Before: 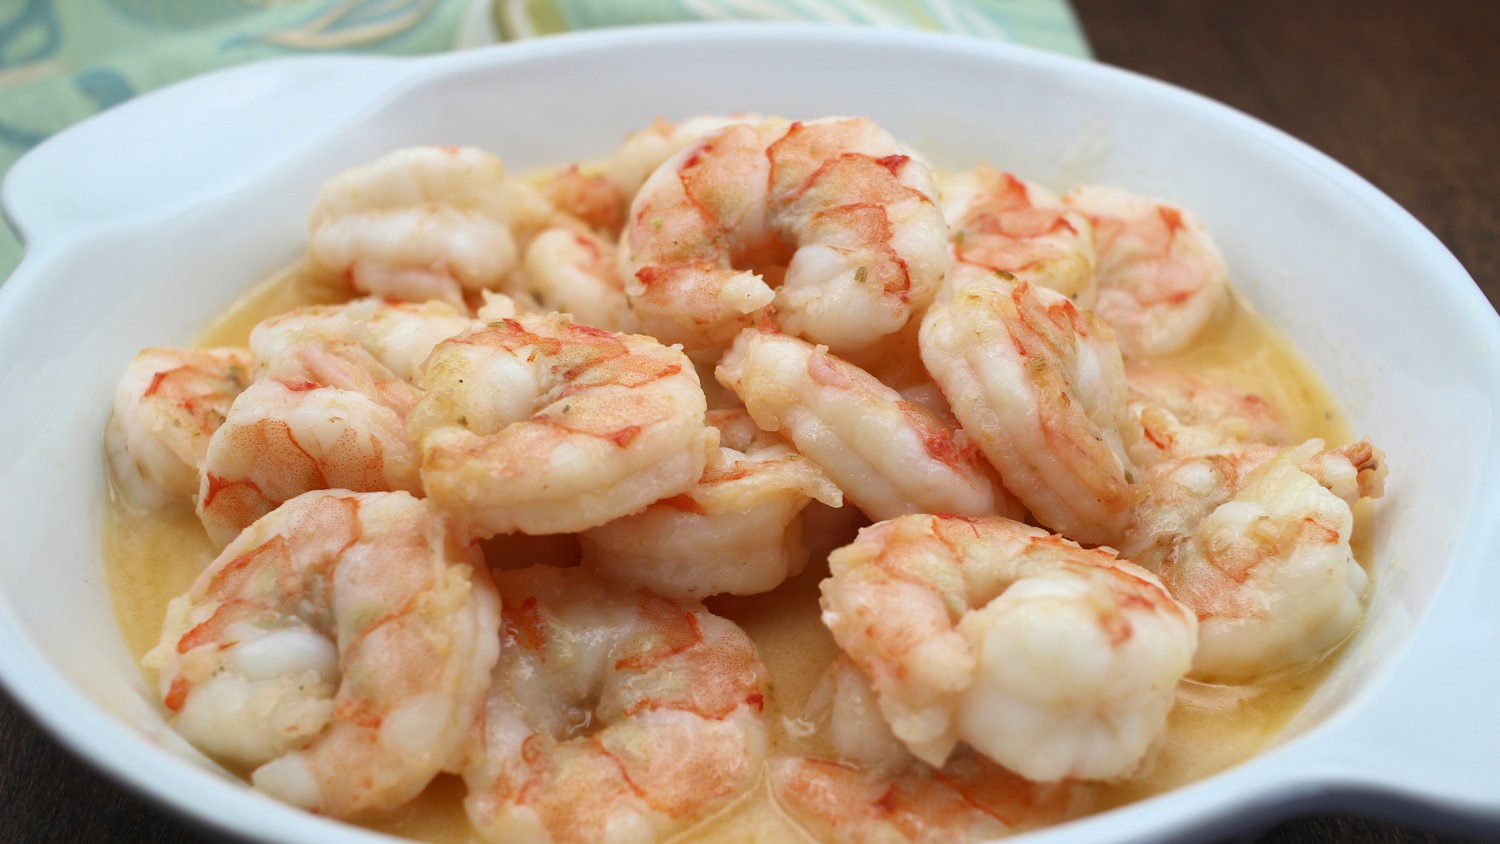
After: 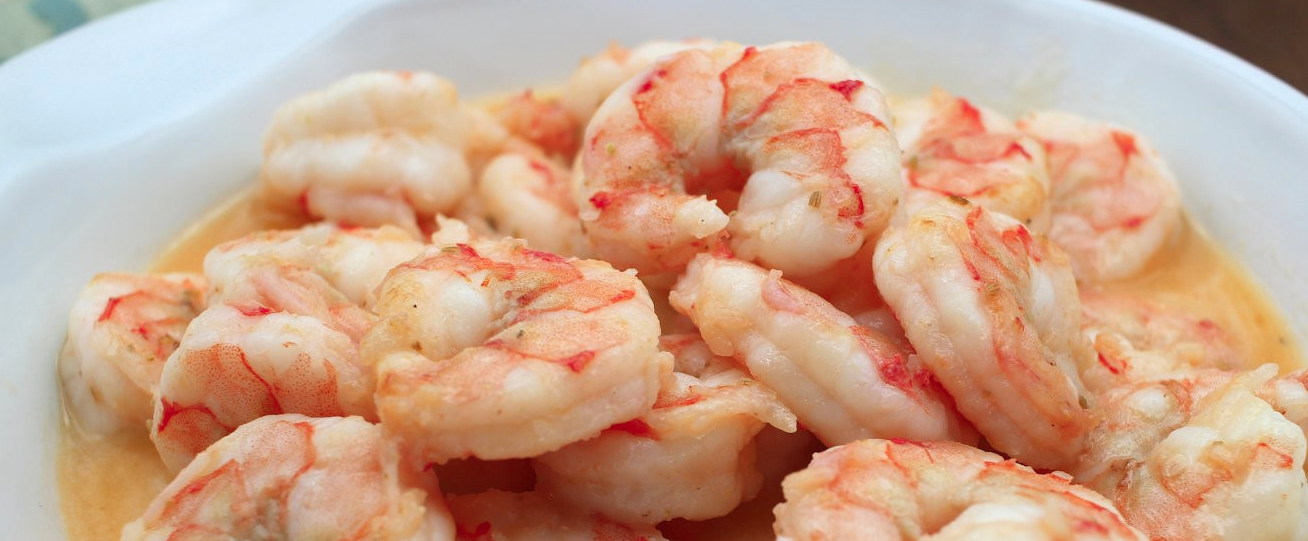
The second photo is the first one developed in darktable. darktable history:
crop: left 3.117%, top 8.957%, right 9.63%, bottom 26.839%
color zones: curves: ch1 [(0.309, 0.524) (0.41, 0.329) (0.508, 0.509)]; ch2 [(0.25, 0.457) (0.75, 0.5)]
